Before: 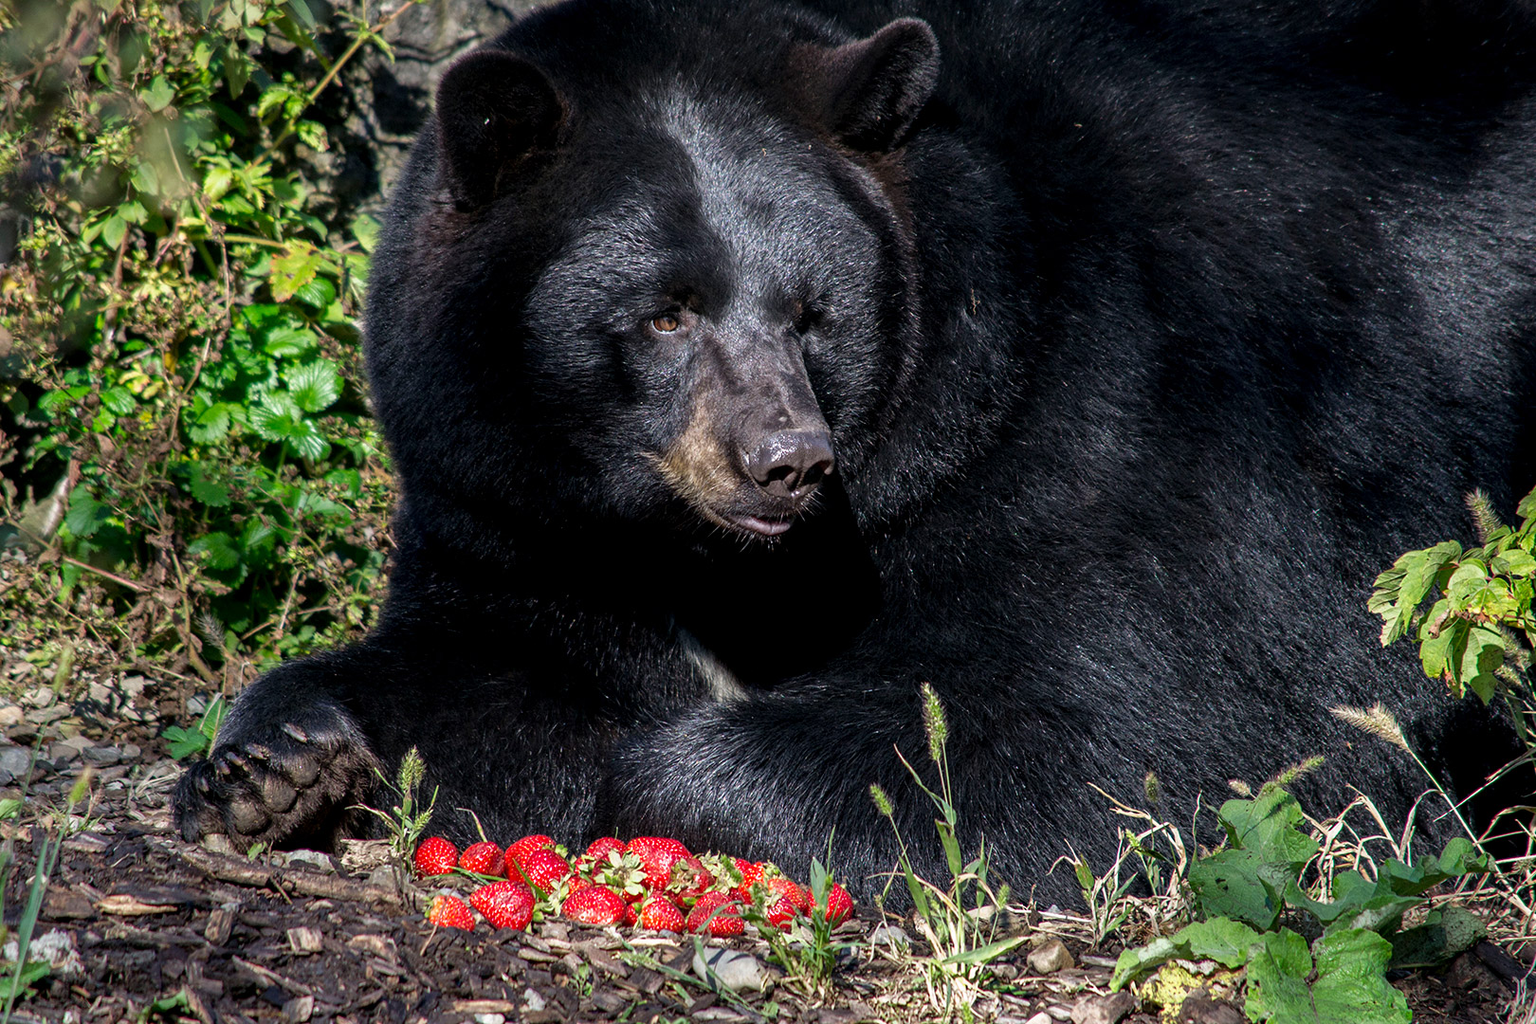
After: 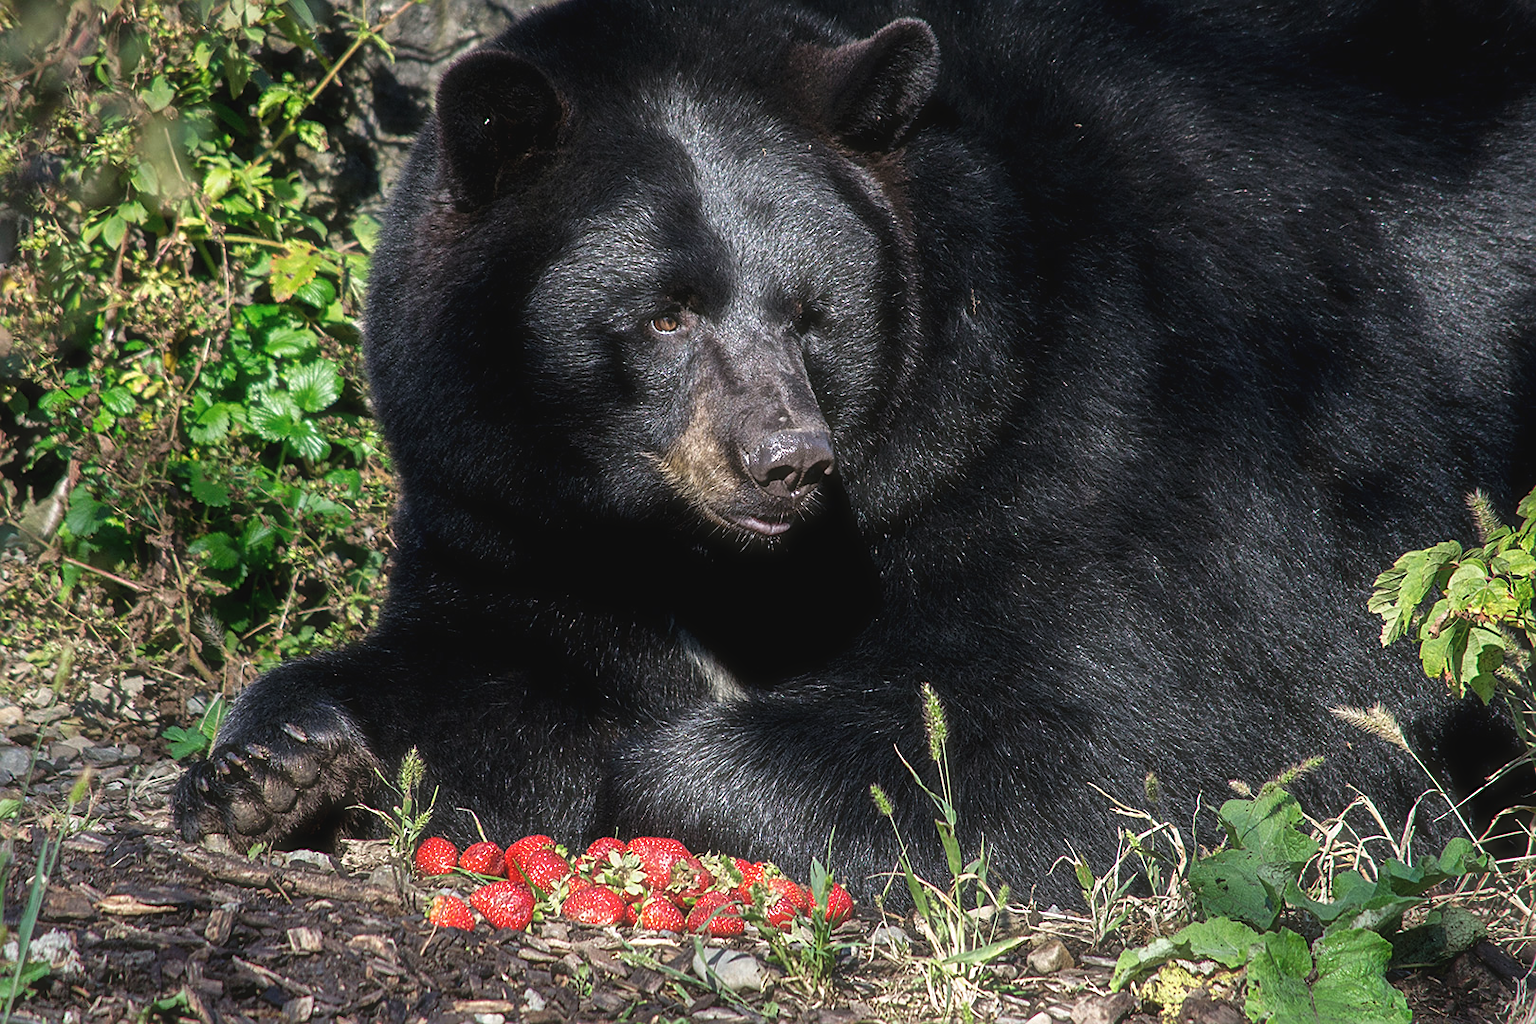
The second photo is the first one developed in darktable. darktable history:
haze removal: strength -0.112, compatibility mode true, adaptive false
sharpen: on, module defaults
exposure: black level correction -0.004, exposure 0.048 EV, compensate exposure bias true, compensate highlight preservation false
